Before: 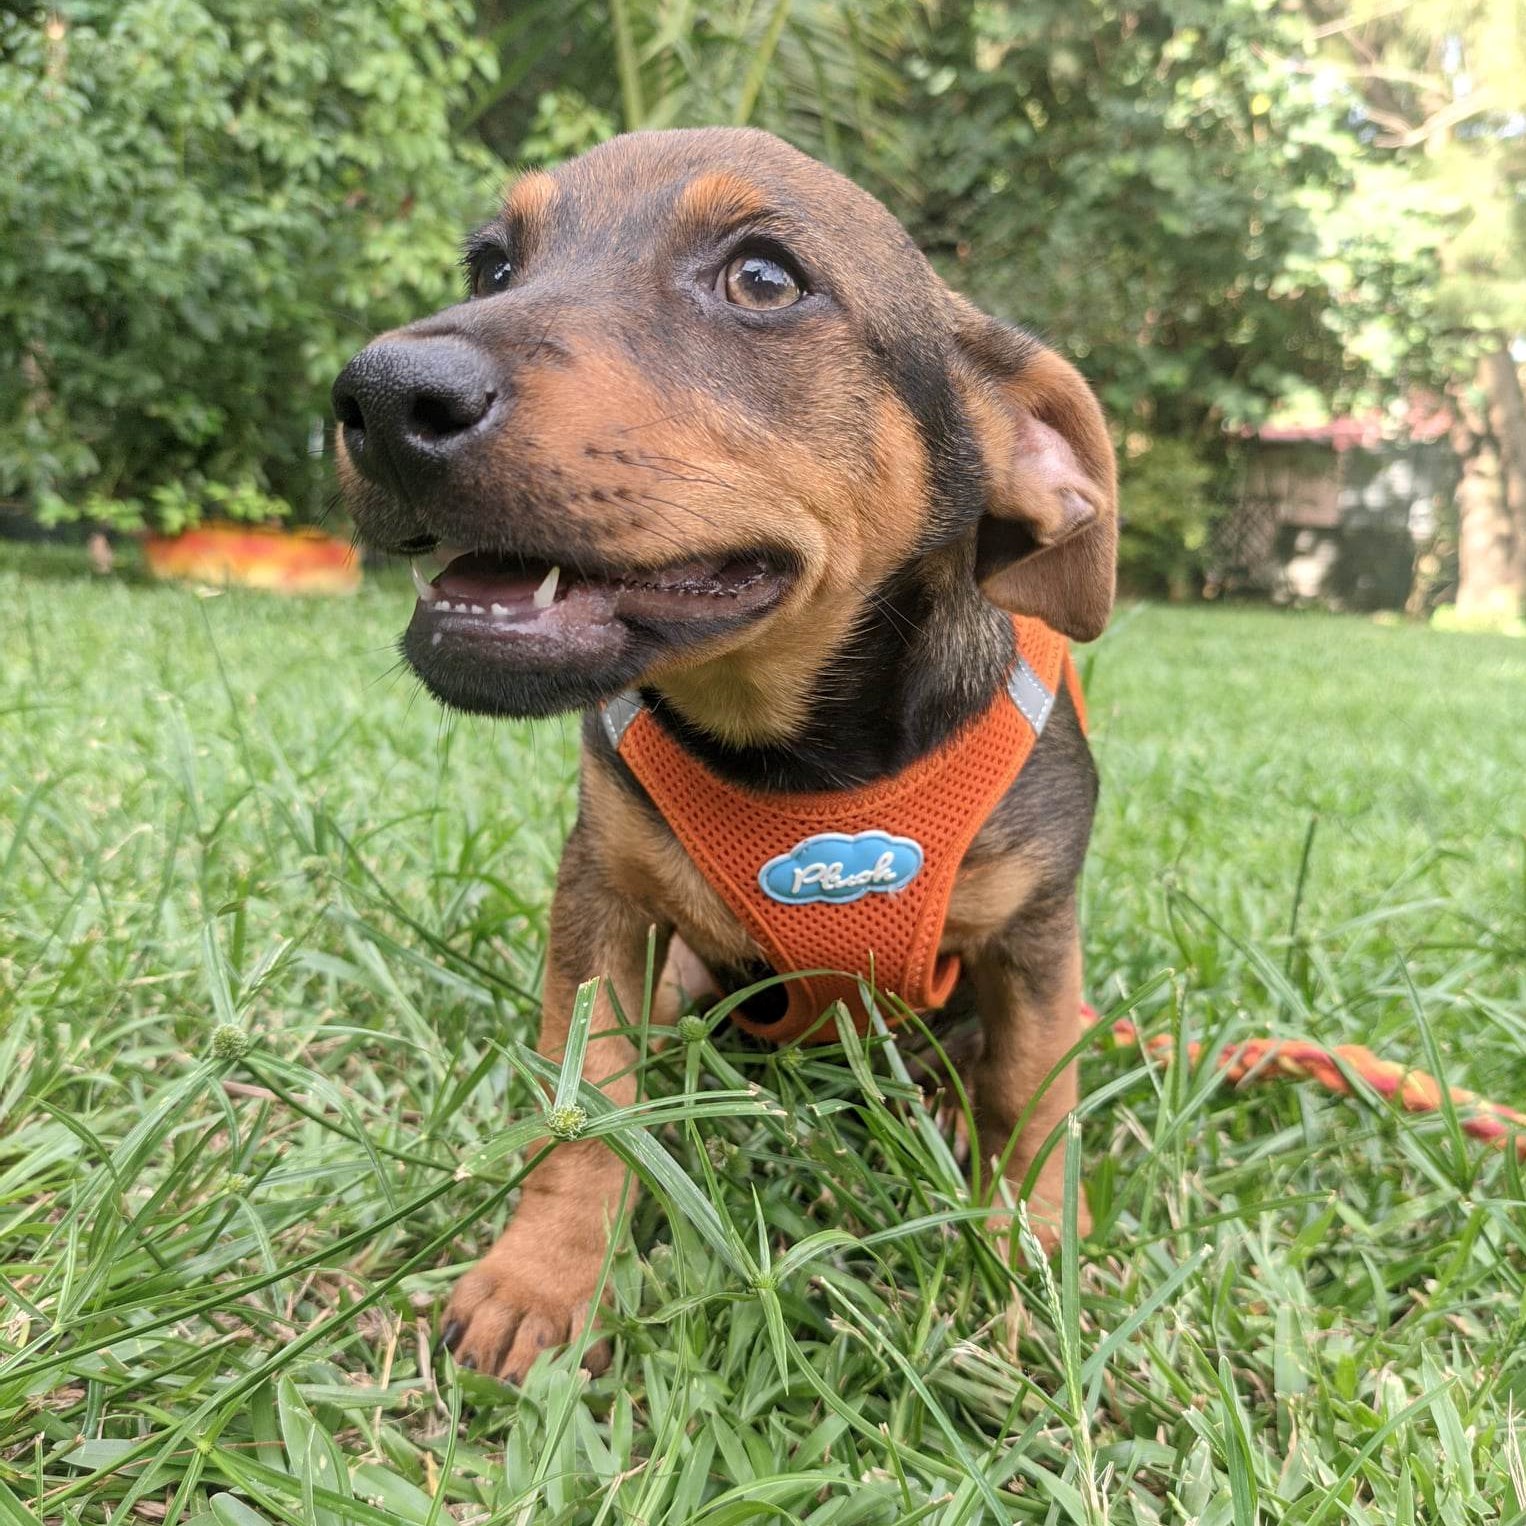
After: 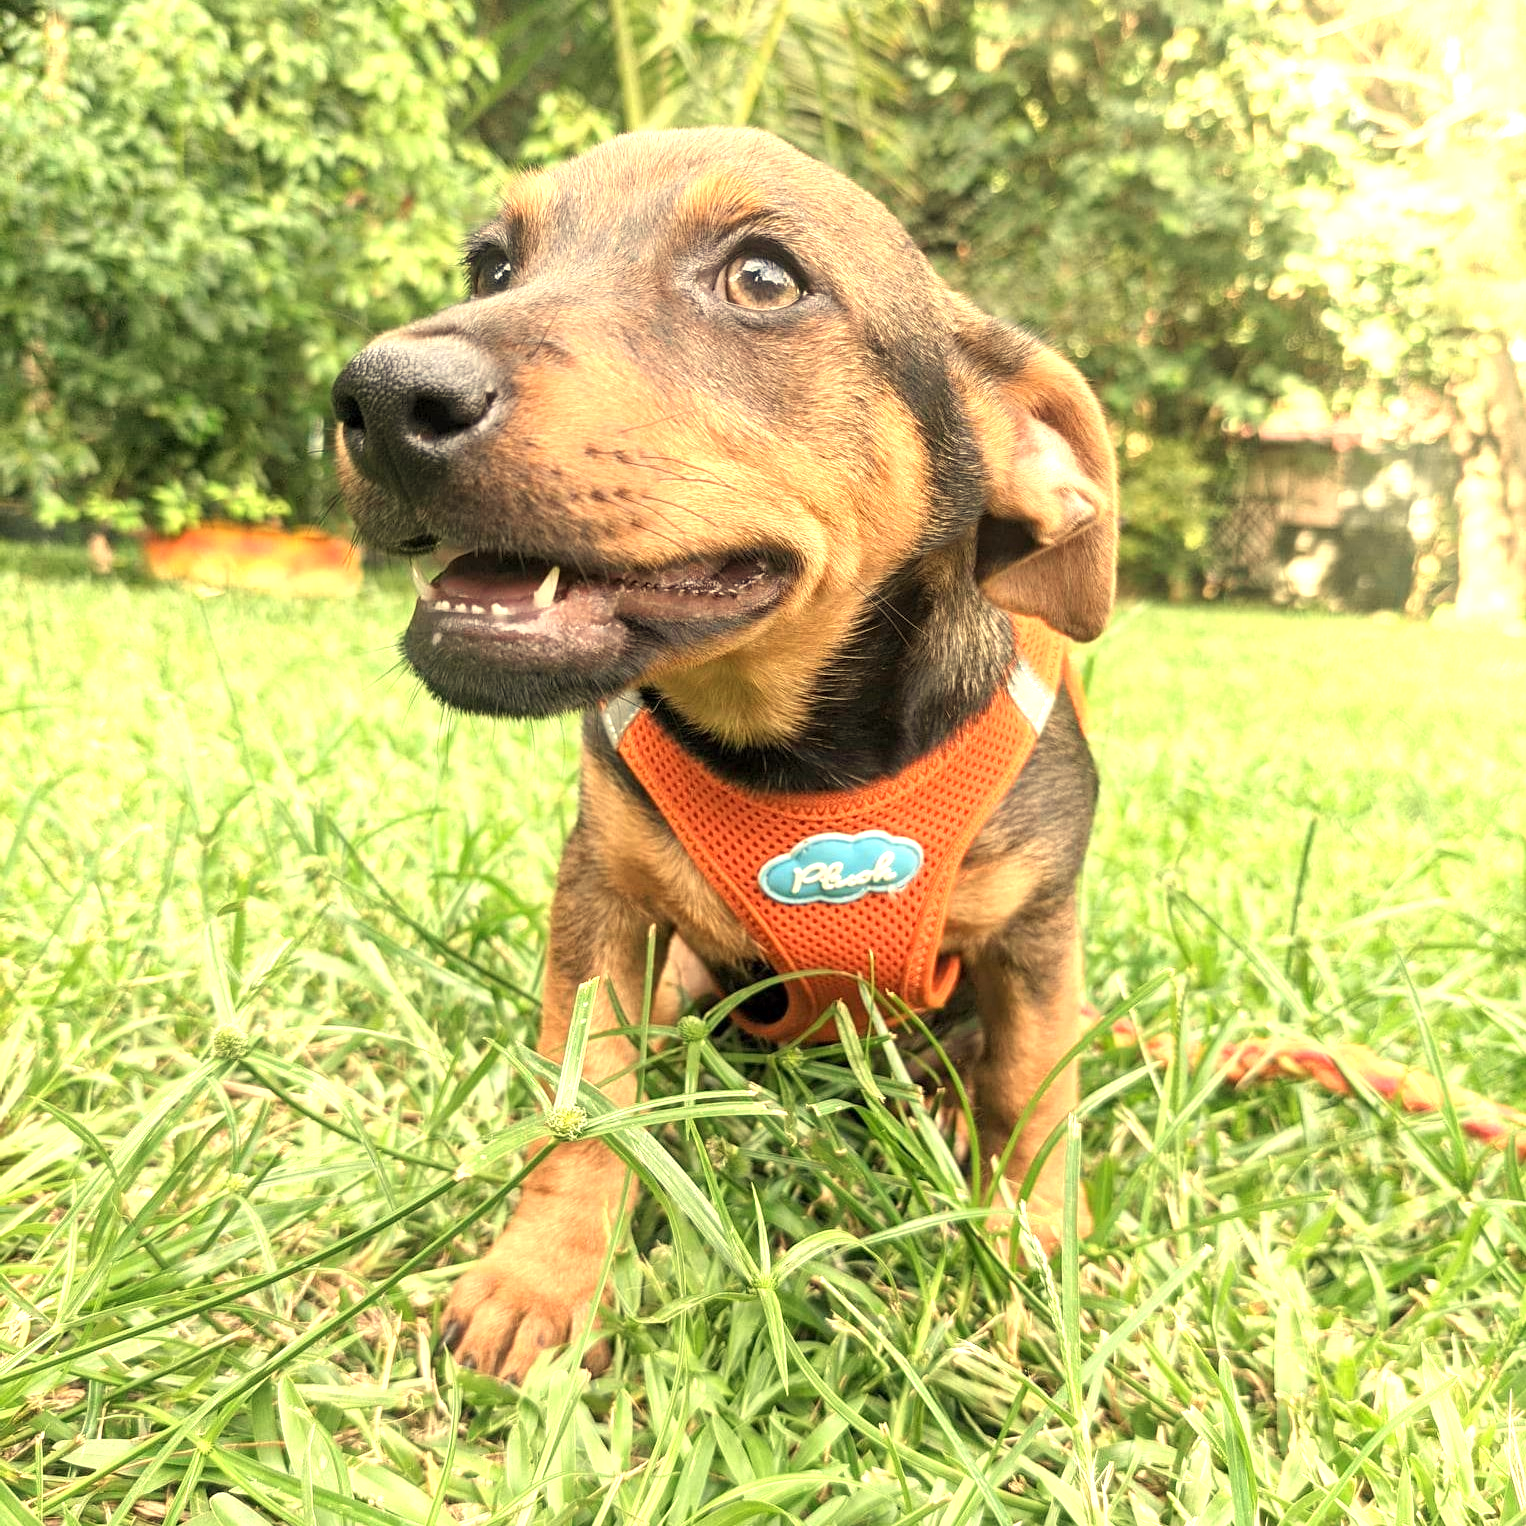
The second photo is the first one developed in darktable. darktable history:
tone equalizer: on, module defaults
exposure: exposure 1 EV, compensate highlight preservation false
white balance: red 1.08, blue 0.791
